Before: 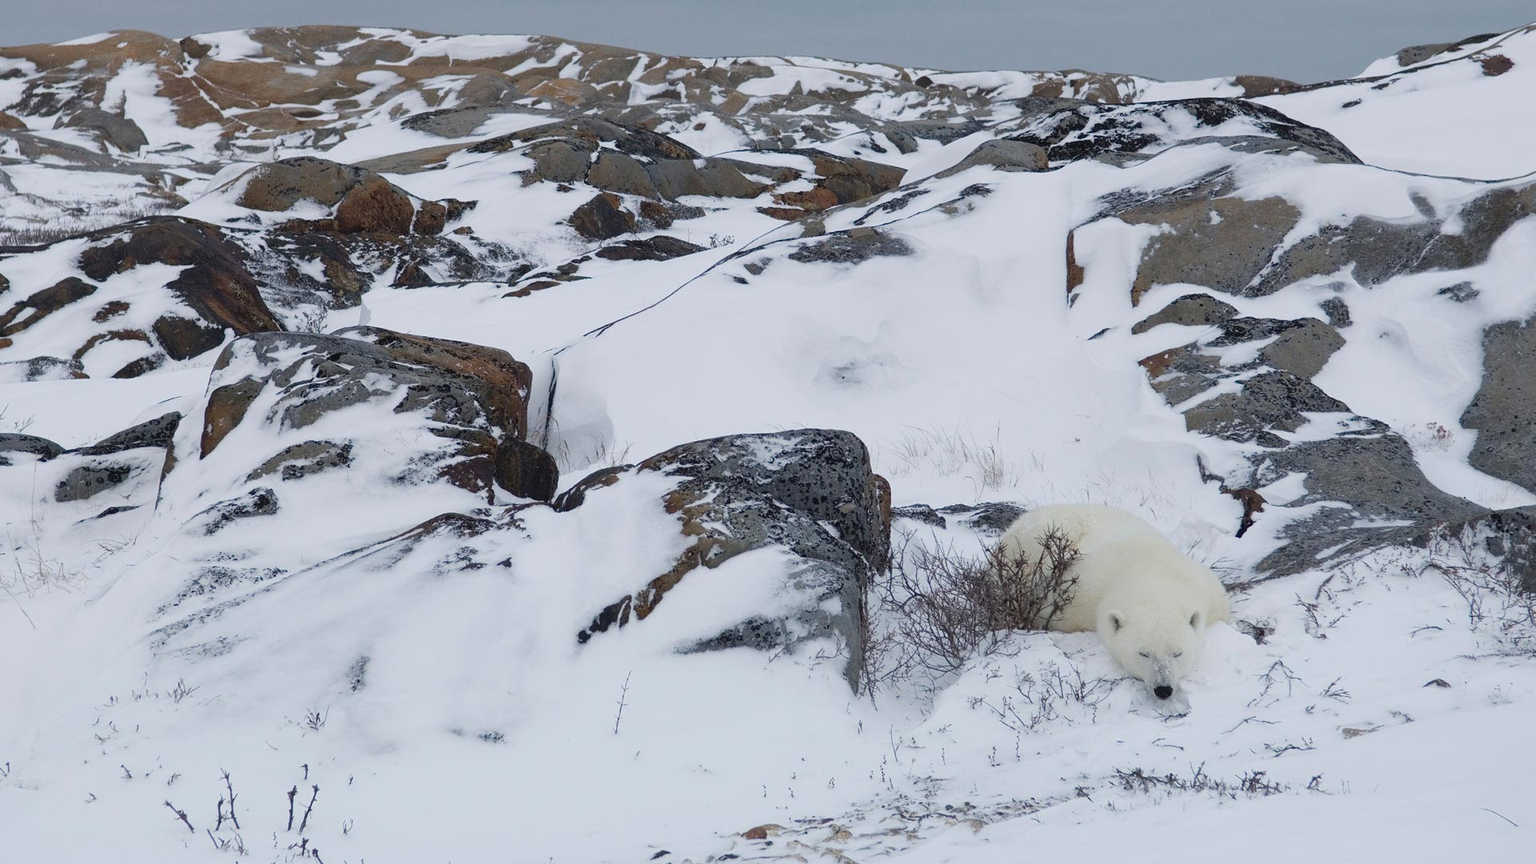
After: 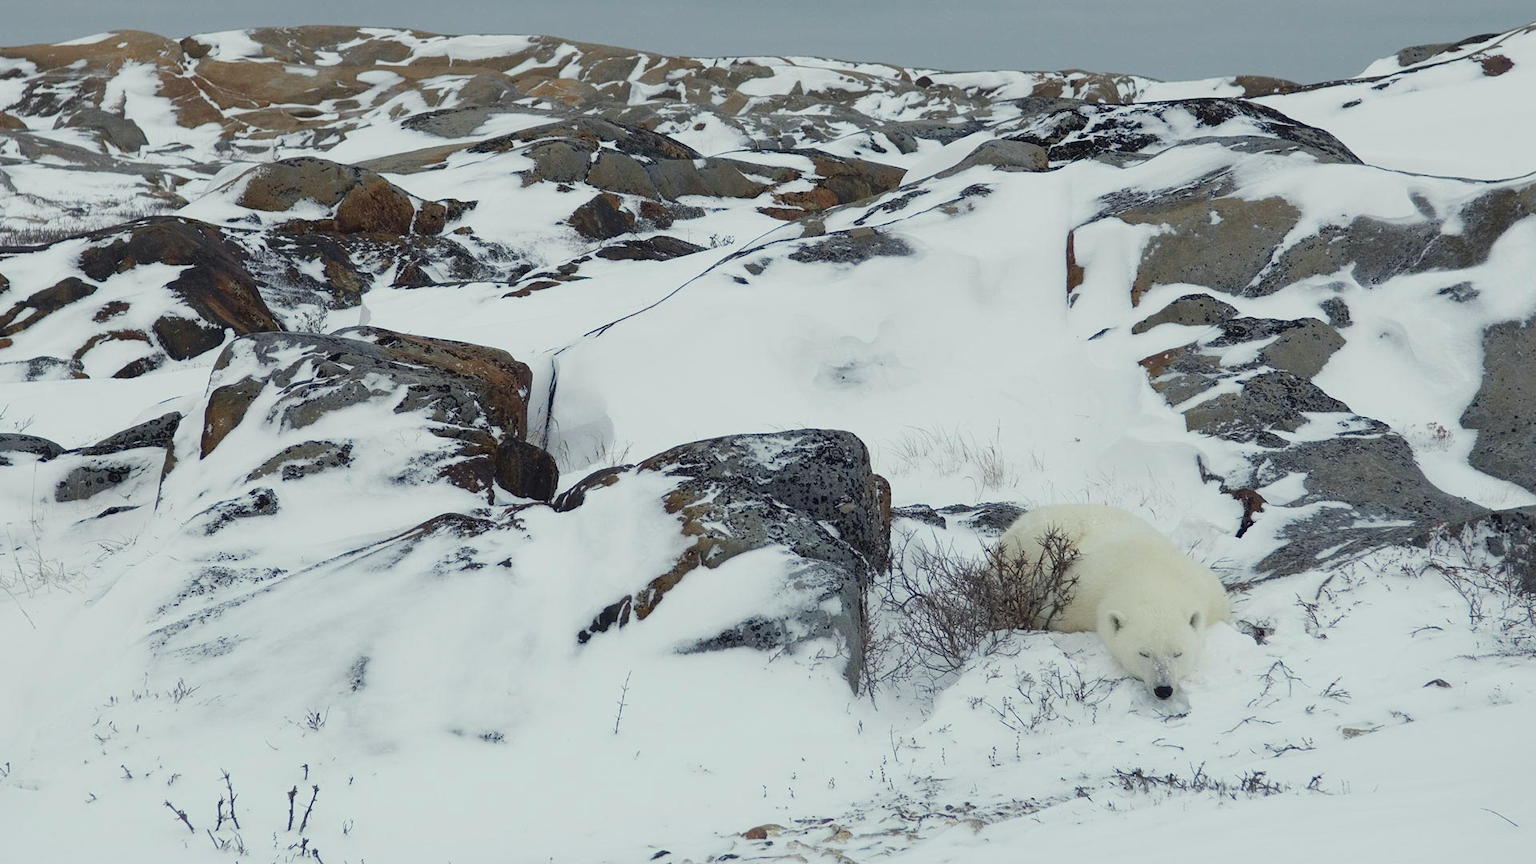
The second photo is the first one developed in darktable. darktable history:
color correction: highlights a* -4.48, highlights b* 7.14
